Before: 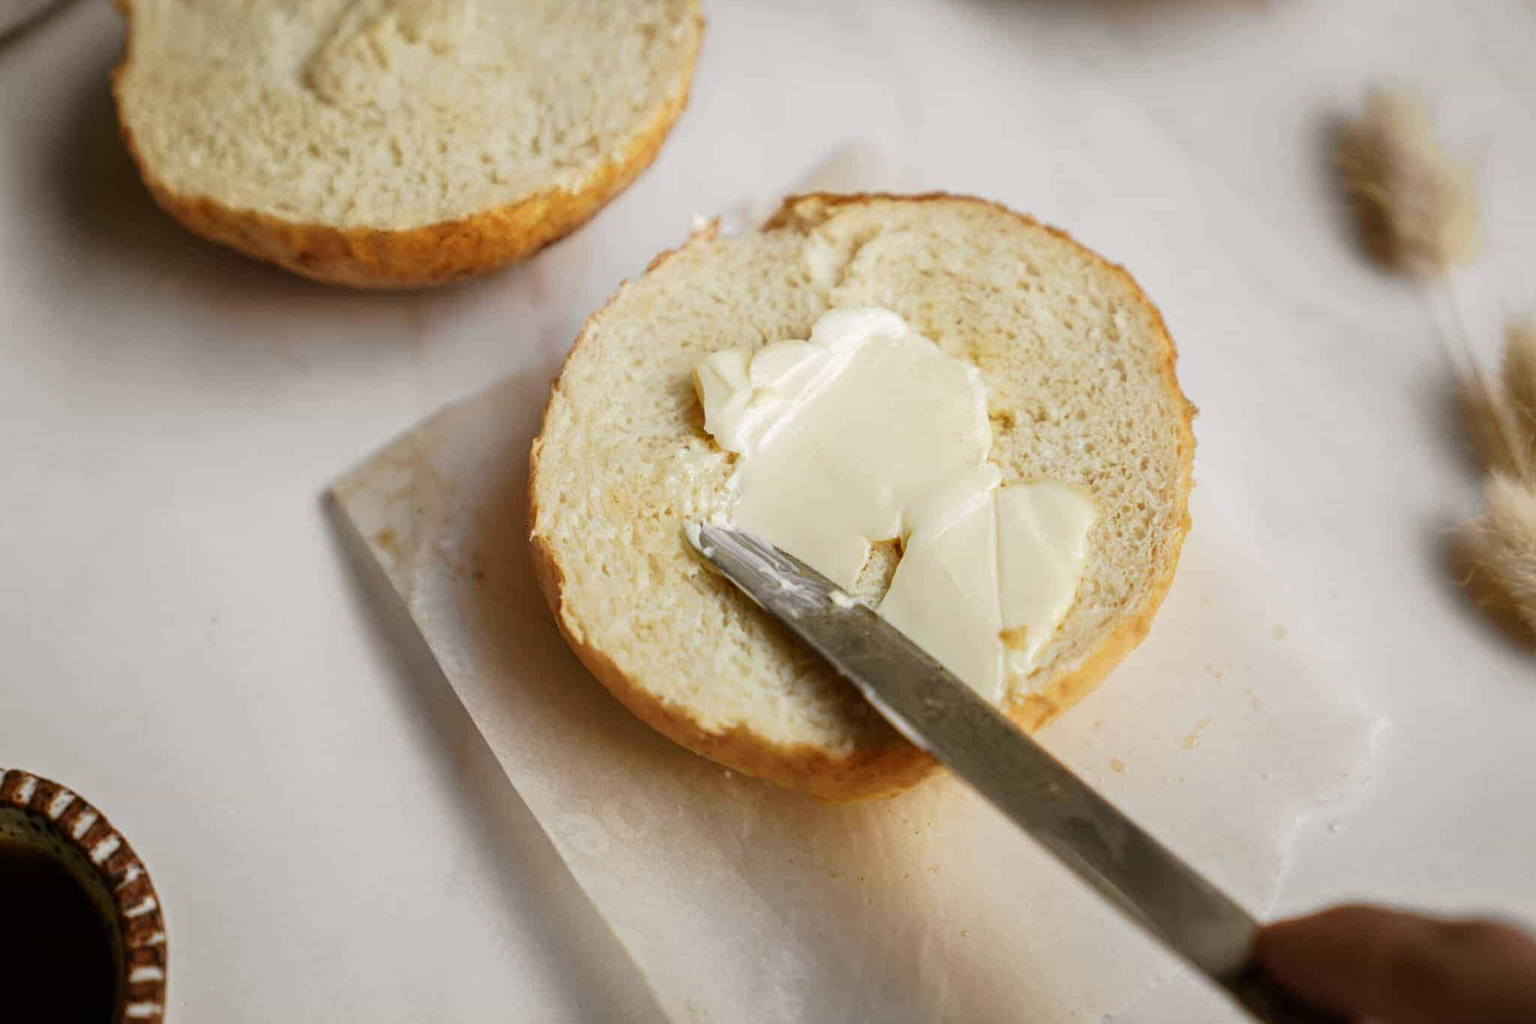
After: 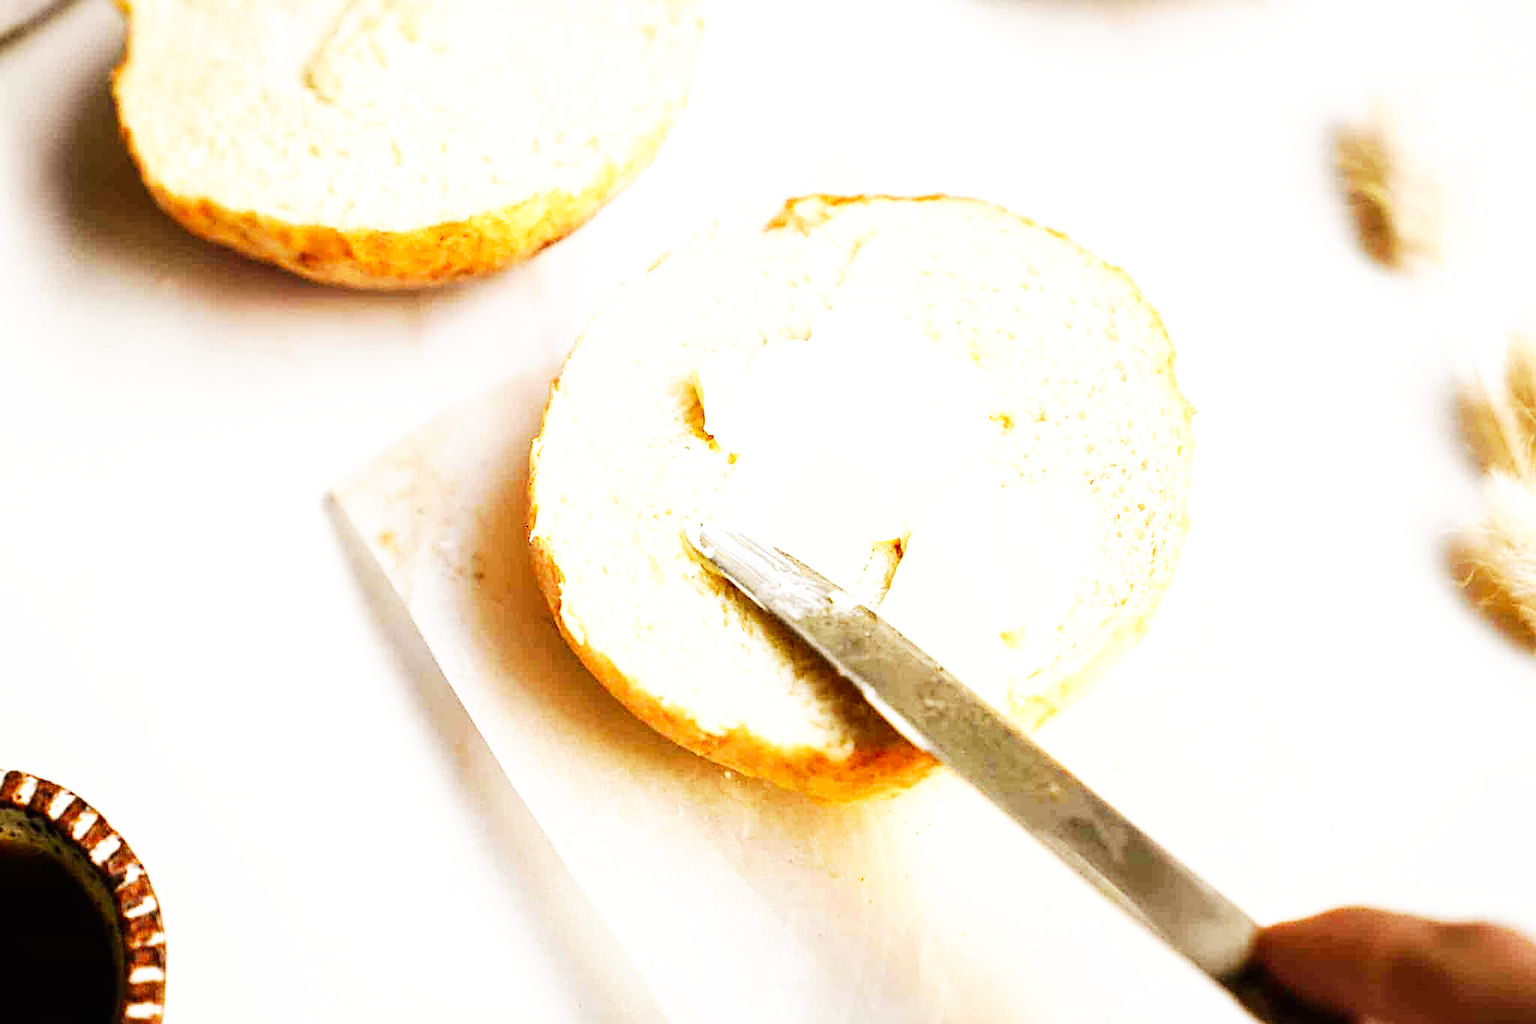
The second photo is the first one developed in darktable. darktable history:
sharpen: on, module defaults
exposure: exposure 0.921 EV, compensate highlight preservation false
base curve: curves: ch0 [(0, 0) (0.007, 0.004) (0.027, 0.03) (0.046, 0.07) (0.207, 0.54) (0.442, 0.872) (0.673, 0.972) (1, 1)], preserve colors none
tone equalizer: on, module defaults
